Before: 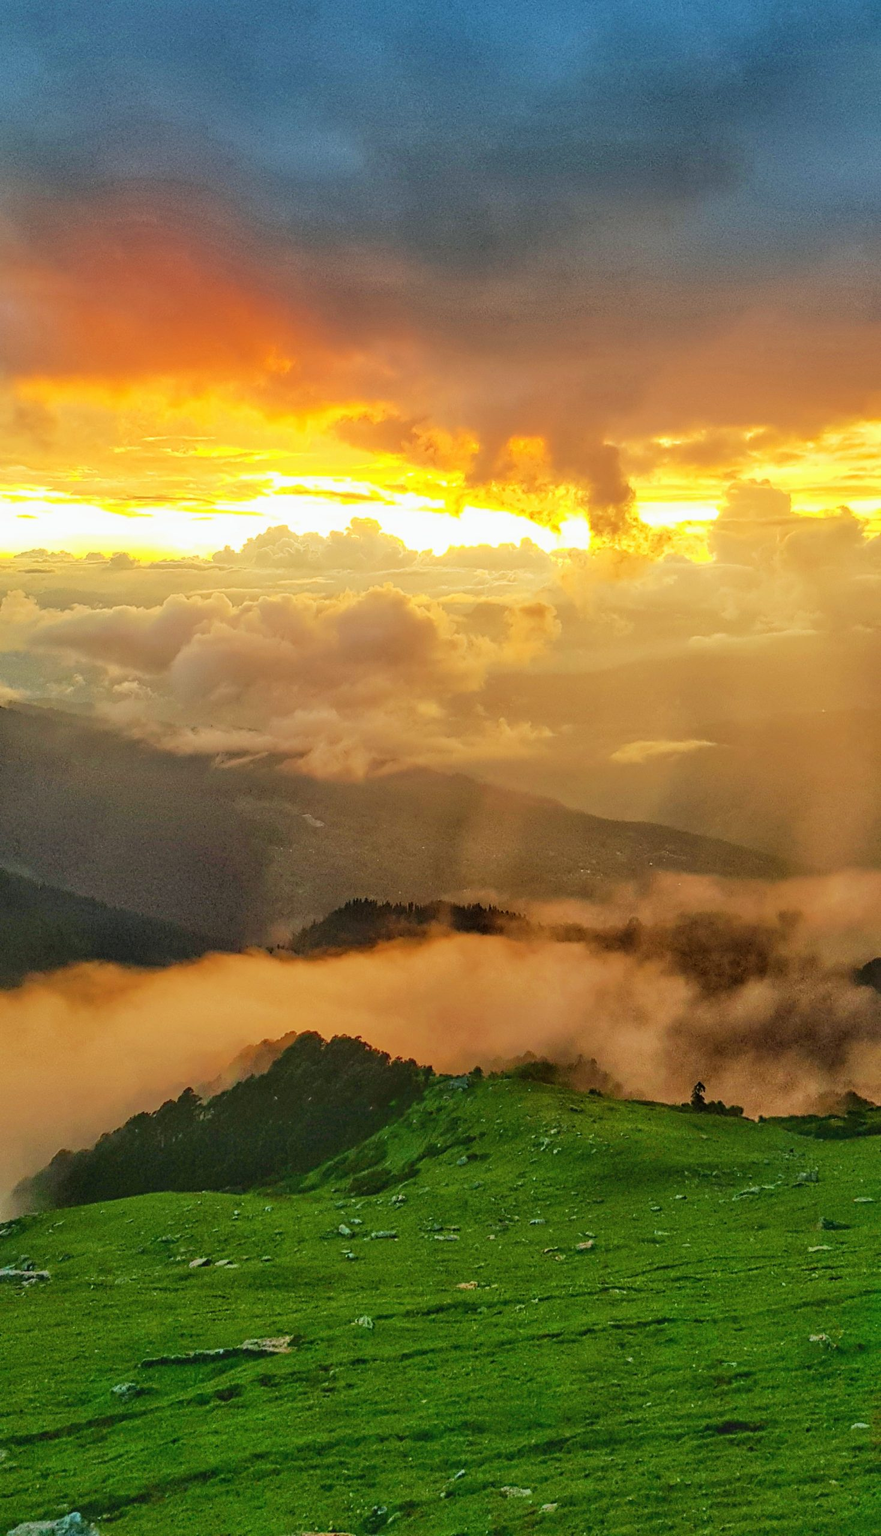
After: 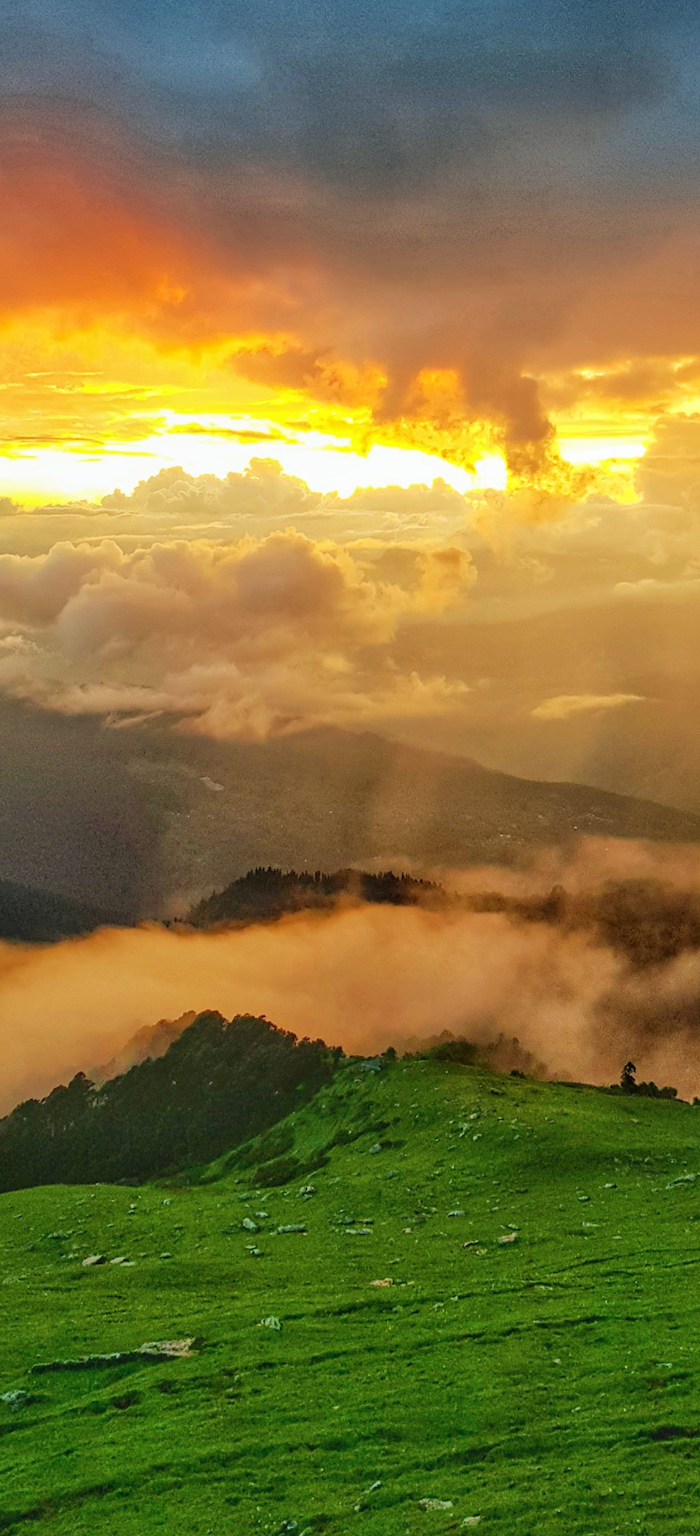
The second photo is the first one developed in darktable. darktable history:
rotate and perspective: rotation -0.45°, automatic cropping original format, crop left 0.008, crop right 0.992, crop top 0.012, crop bottom 0.988
crop and rotate: left 13.15%, top 5.251%, right 12.609%
local contrast: detail 110%
